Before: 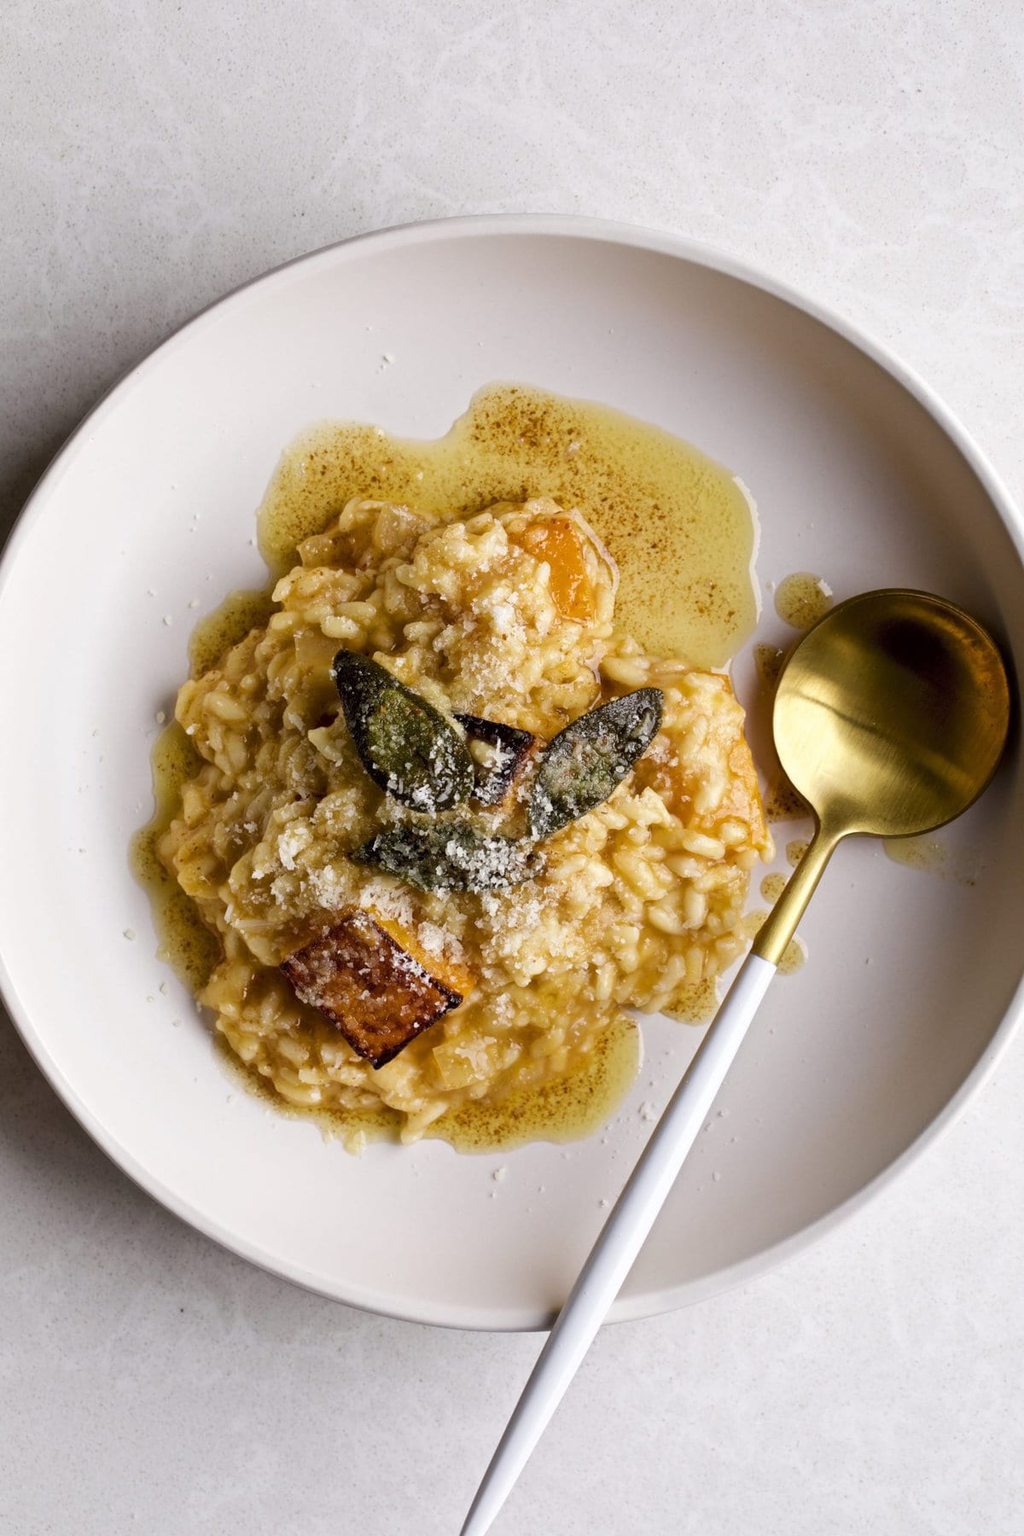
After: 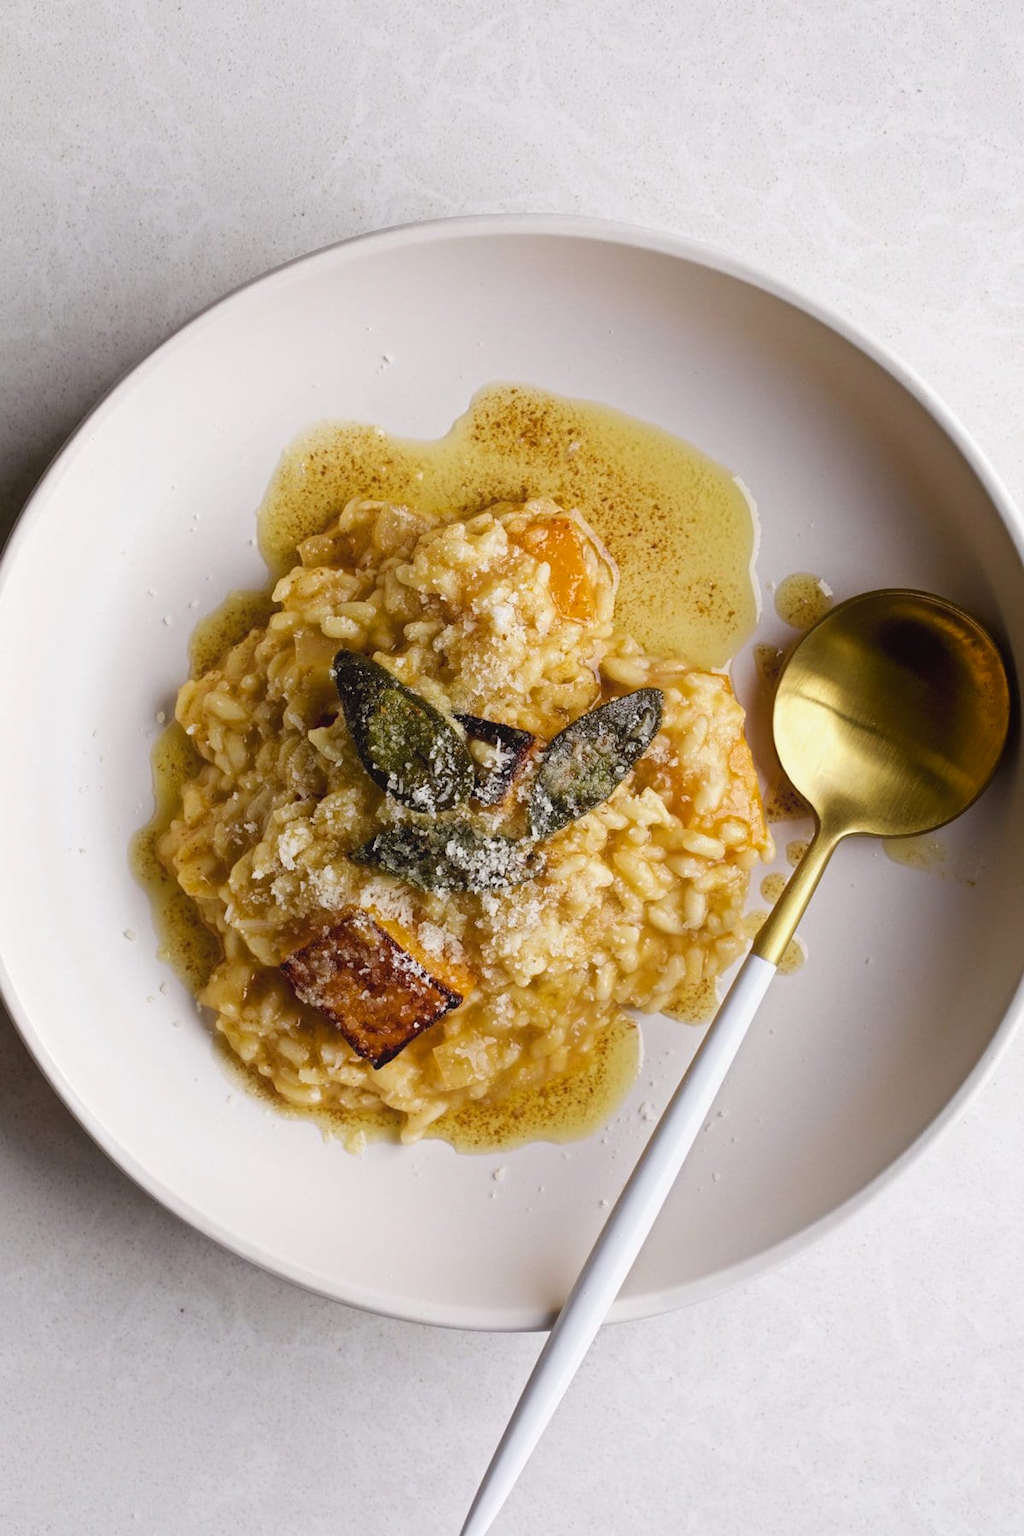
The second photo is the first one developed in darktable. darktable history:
contrast equalizer: y [[0.439, 0.44, 0.442, 0.457, 0.493, 0.498], [0.5 ×6], [0.5 ×6], [0 ×6], [0 ×6]], mix 0.59
color zones: curves: ch1 [(0, 0.513) (0.143, 0.524) (0.286, 0.511) (0.429, 0.506) (0.571, 0.503) (0.714, 0.503) (0.857, 0.508) (1, 0.513)]
